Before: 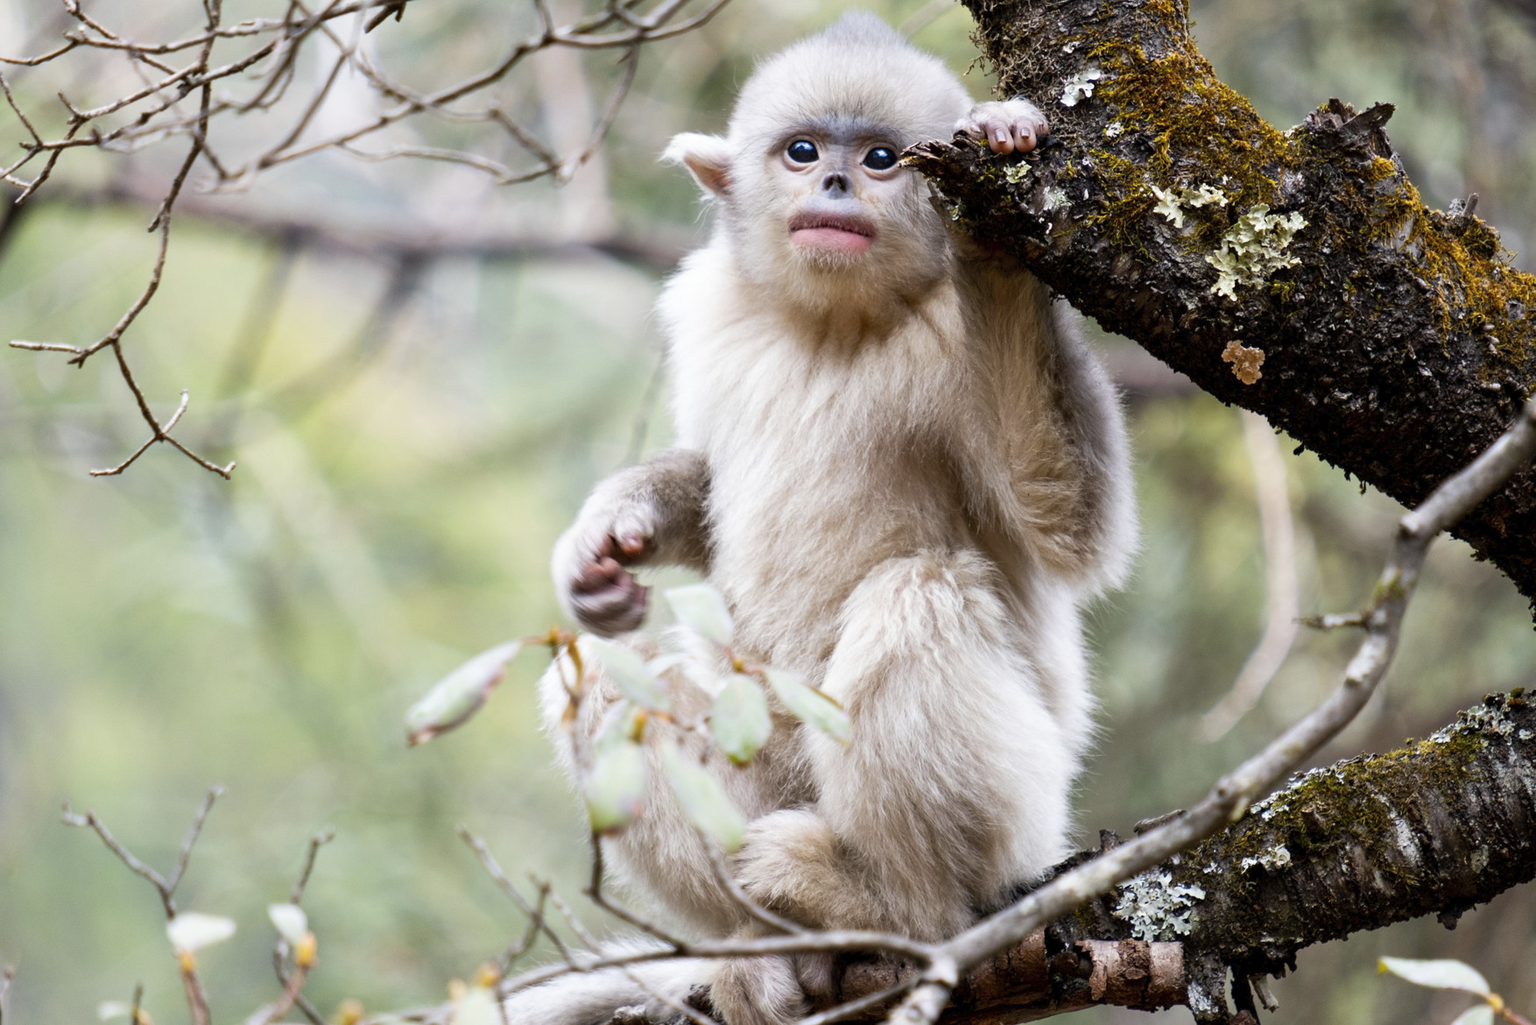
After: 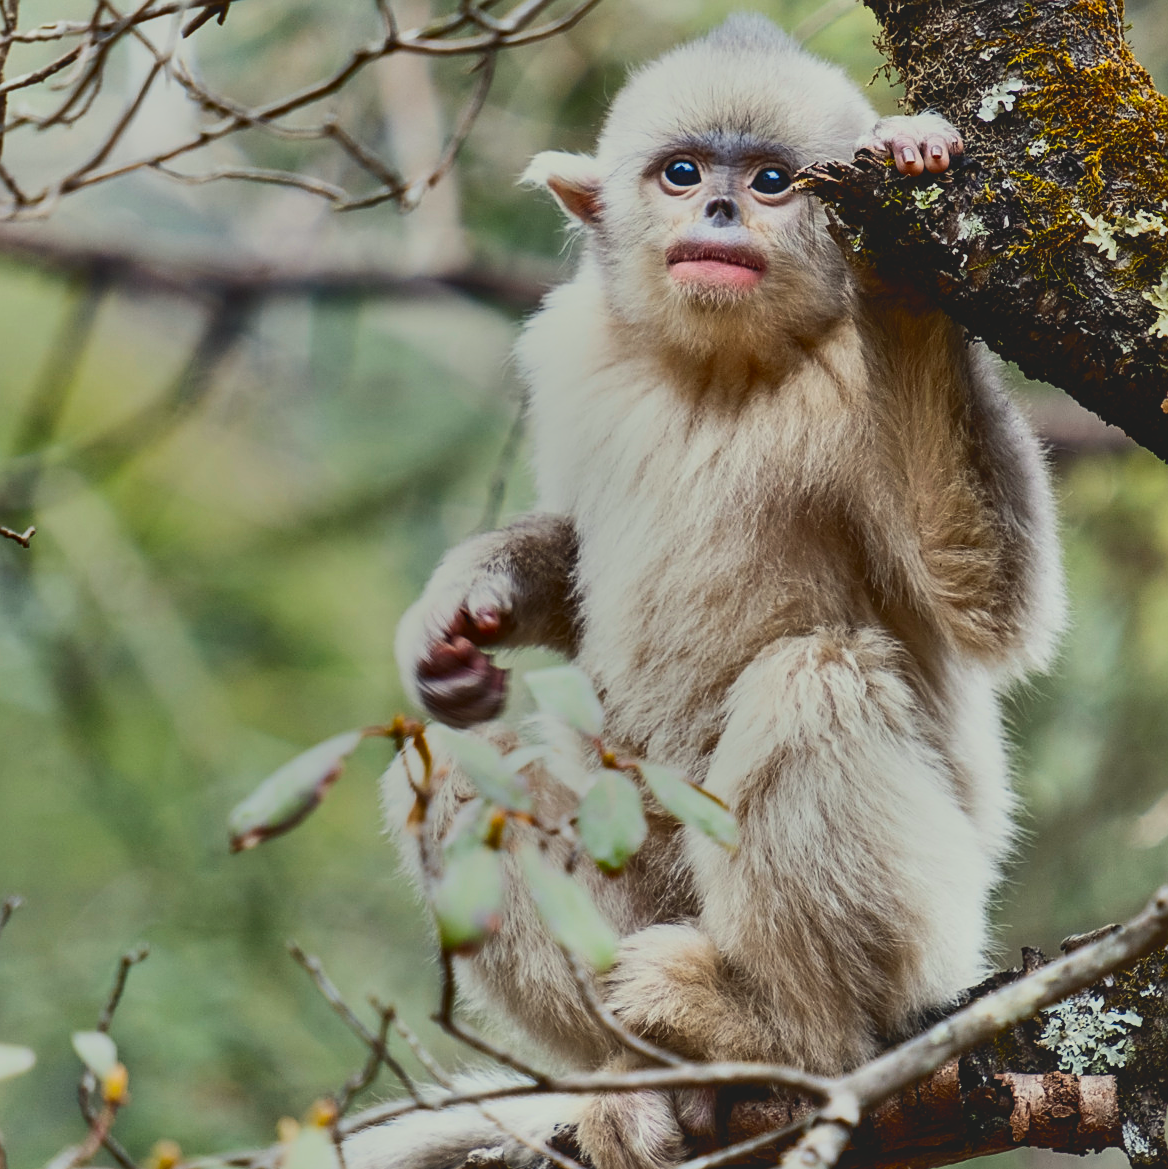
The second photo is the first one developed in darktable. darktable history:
color correction: highlights a* -4.43, highlights b* 7.26
crop and rotate: left 13.372%, right 20.003%
base curve: curves: ch0 [(0, 0) (0.303, 0.277) (1, 1)], preserve colors none
tone curve: curves: ch0 [(0, 0.148) (0.191, 0.225) (0.712, 0.695) (0.864, 0.797) (1, 0.839)], color space Lab, independent channels, preserve colors none
sharpen: on, module defaults
shadows and highlights: shadows 18.22, highlights -85.31, soften with gaussian
local contrast: shadows 91%, midtone range 0.494
tone equalizer: edges refinement/feathering 500, mask exposure compensation -1.57 EV, preserve details no
